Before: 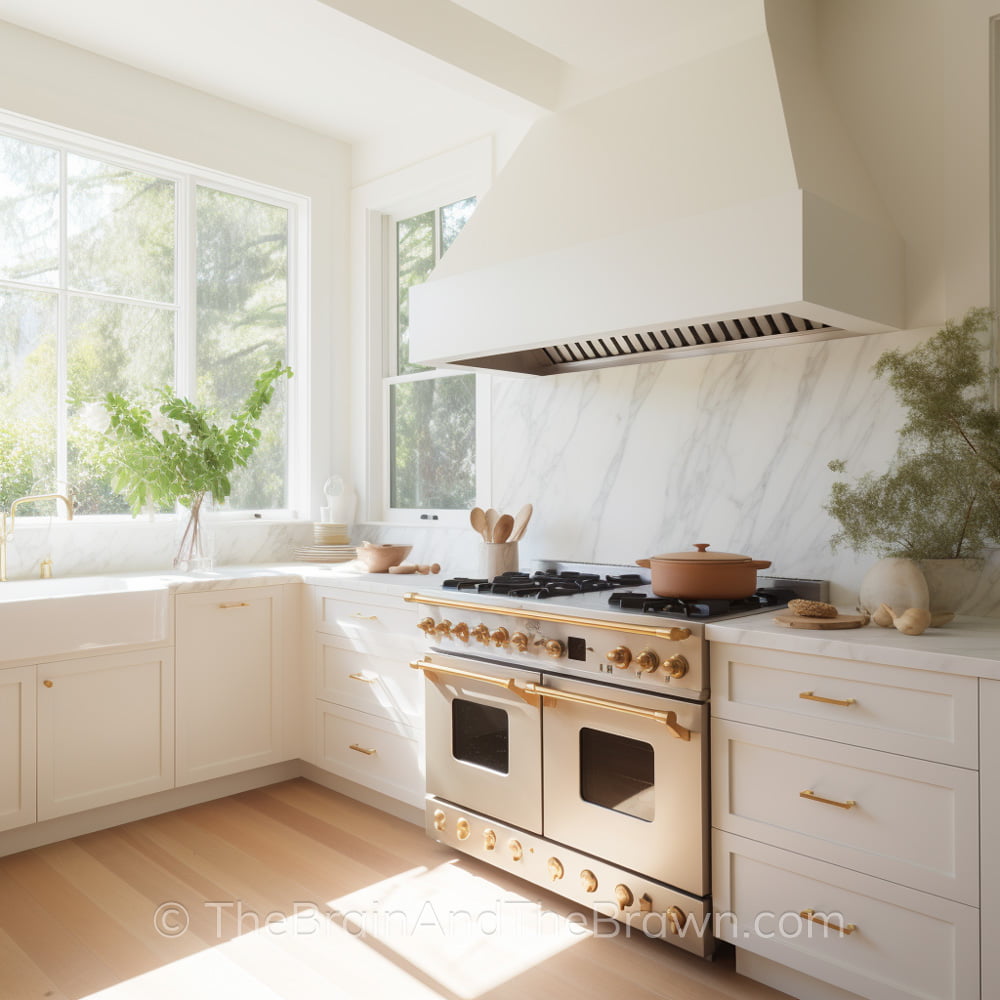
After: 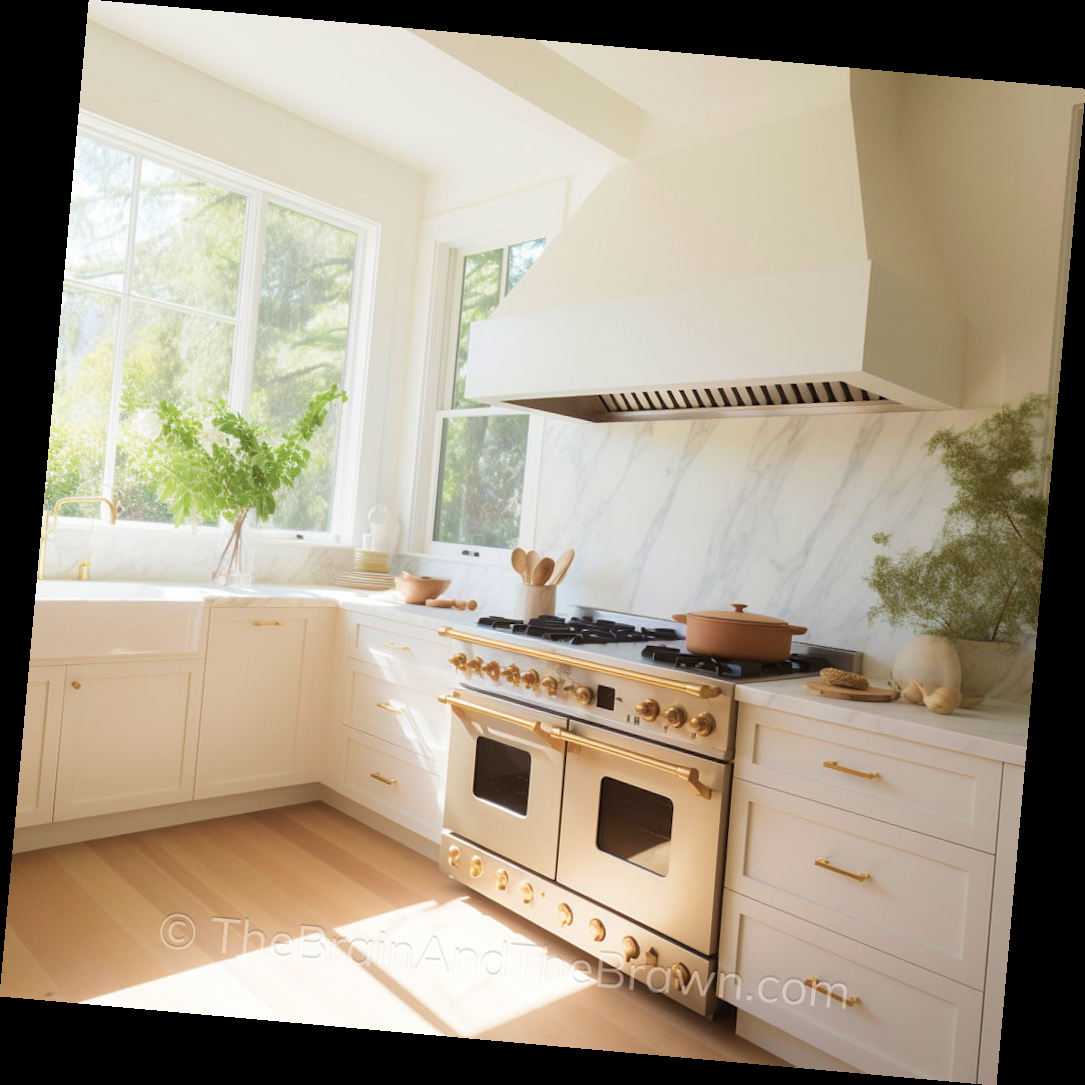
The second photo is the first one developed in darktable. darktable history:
velvia: strength 45%
rotate and perspective: rotation 5.12°, automatic cropping off
